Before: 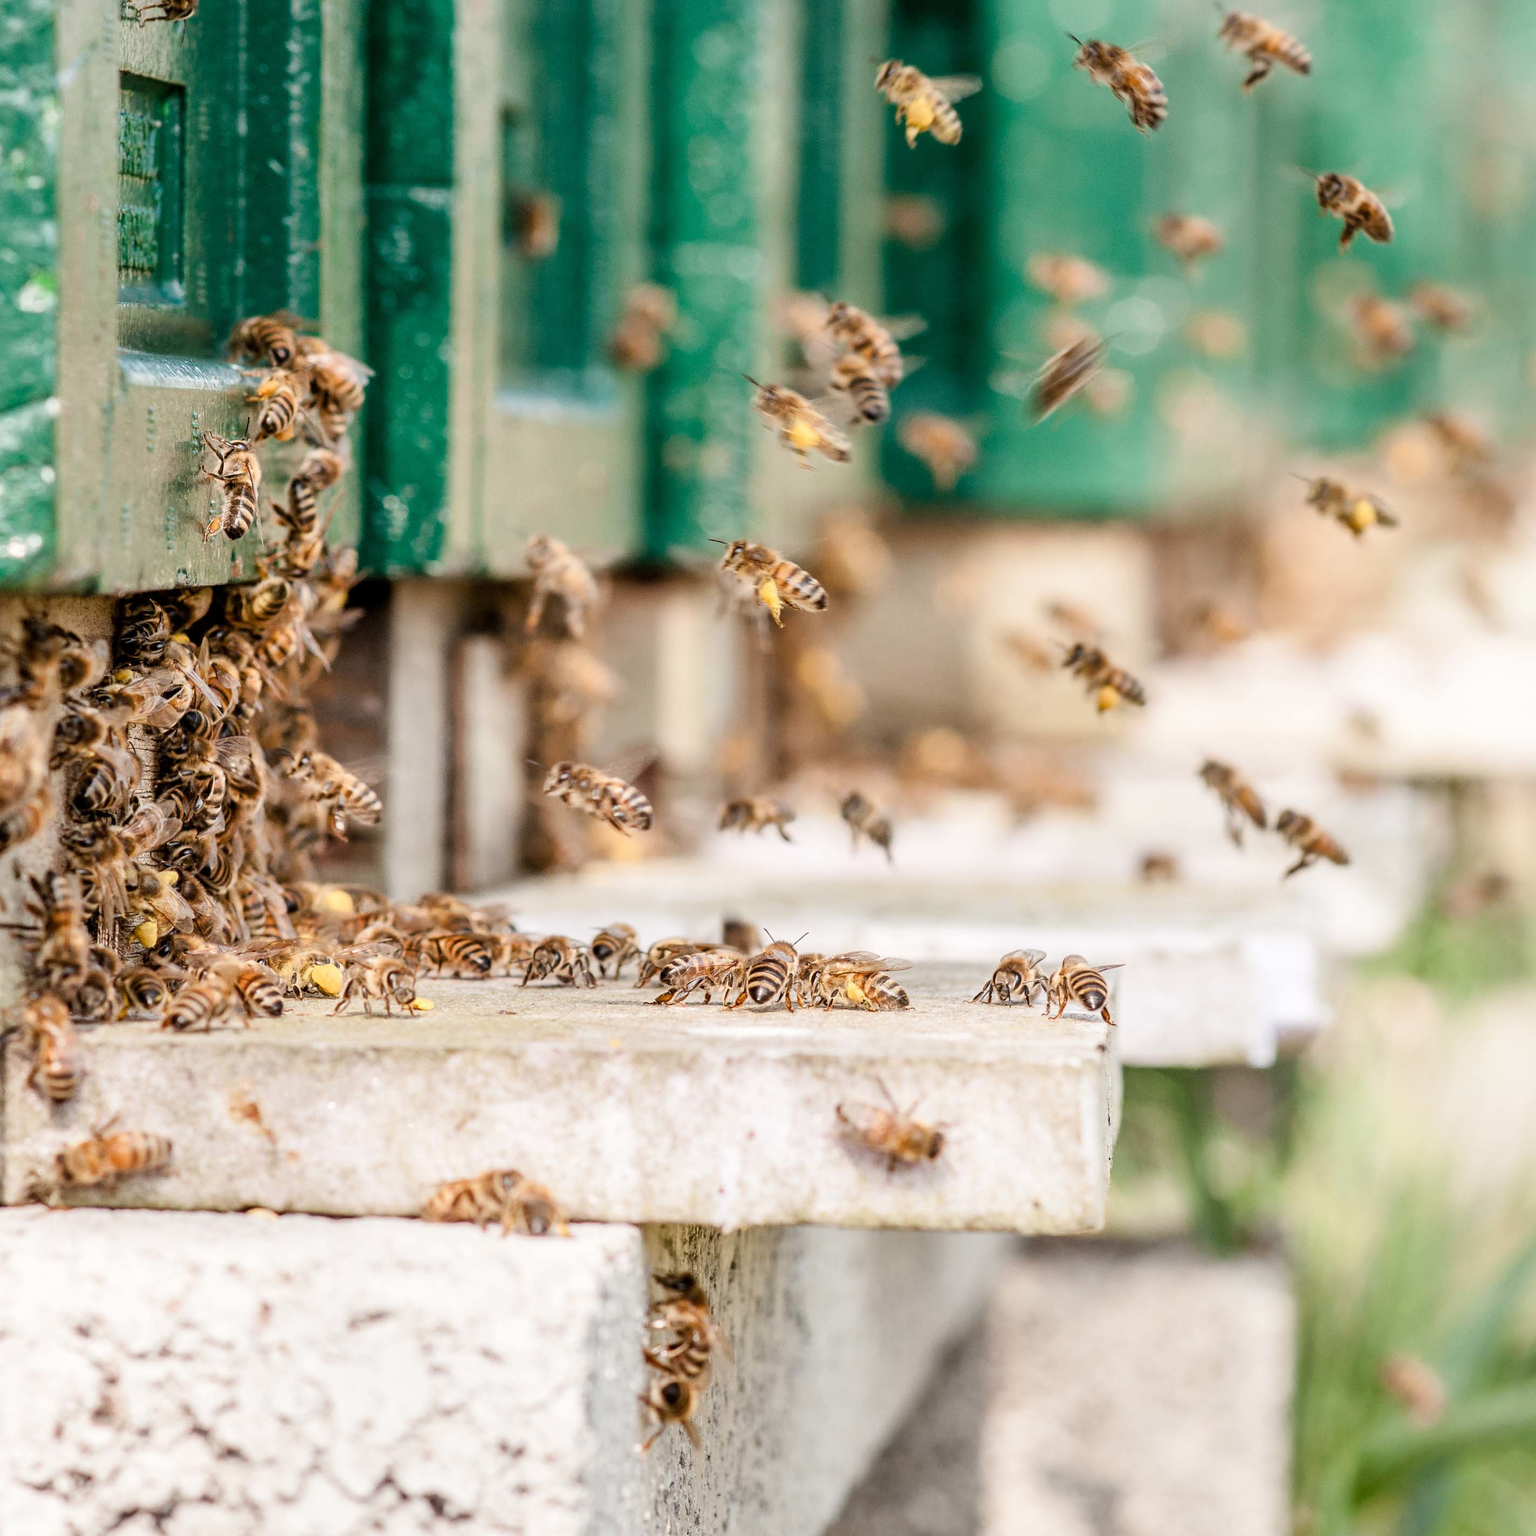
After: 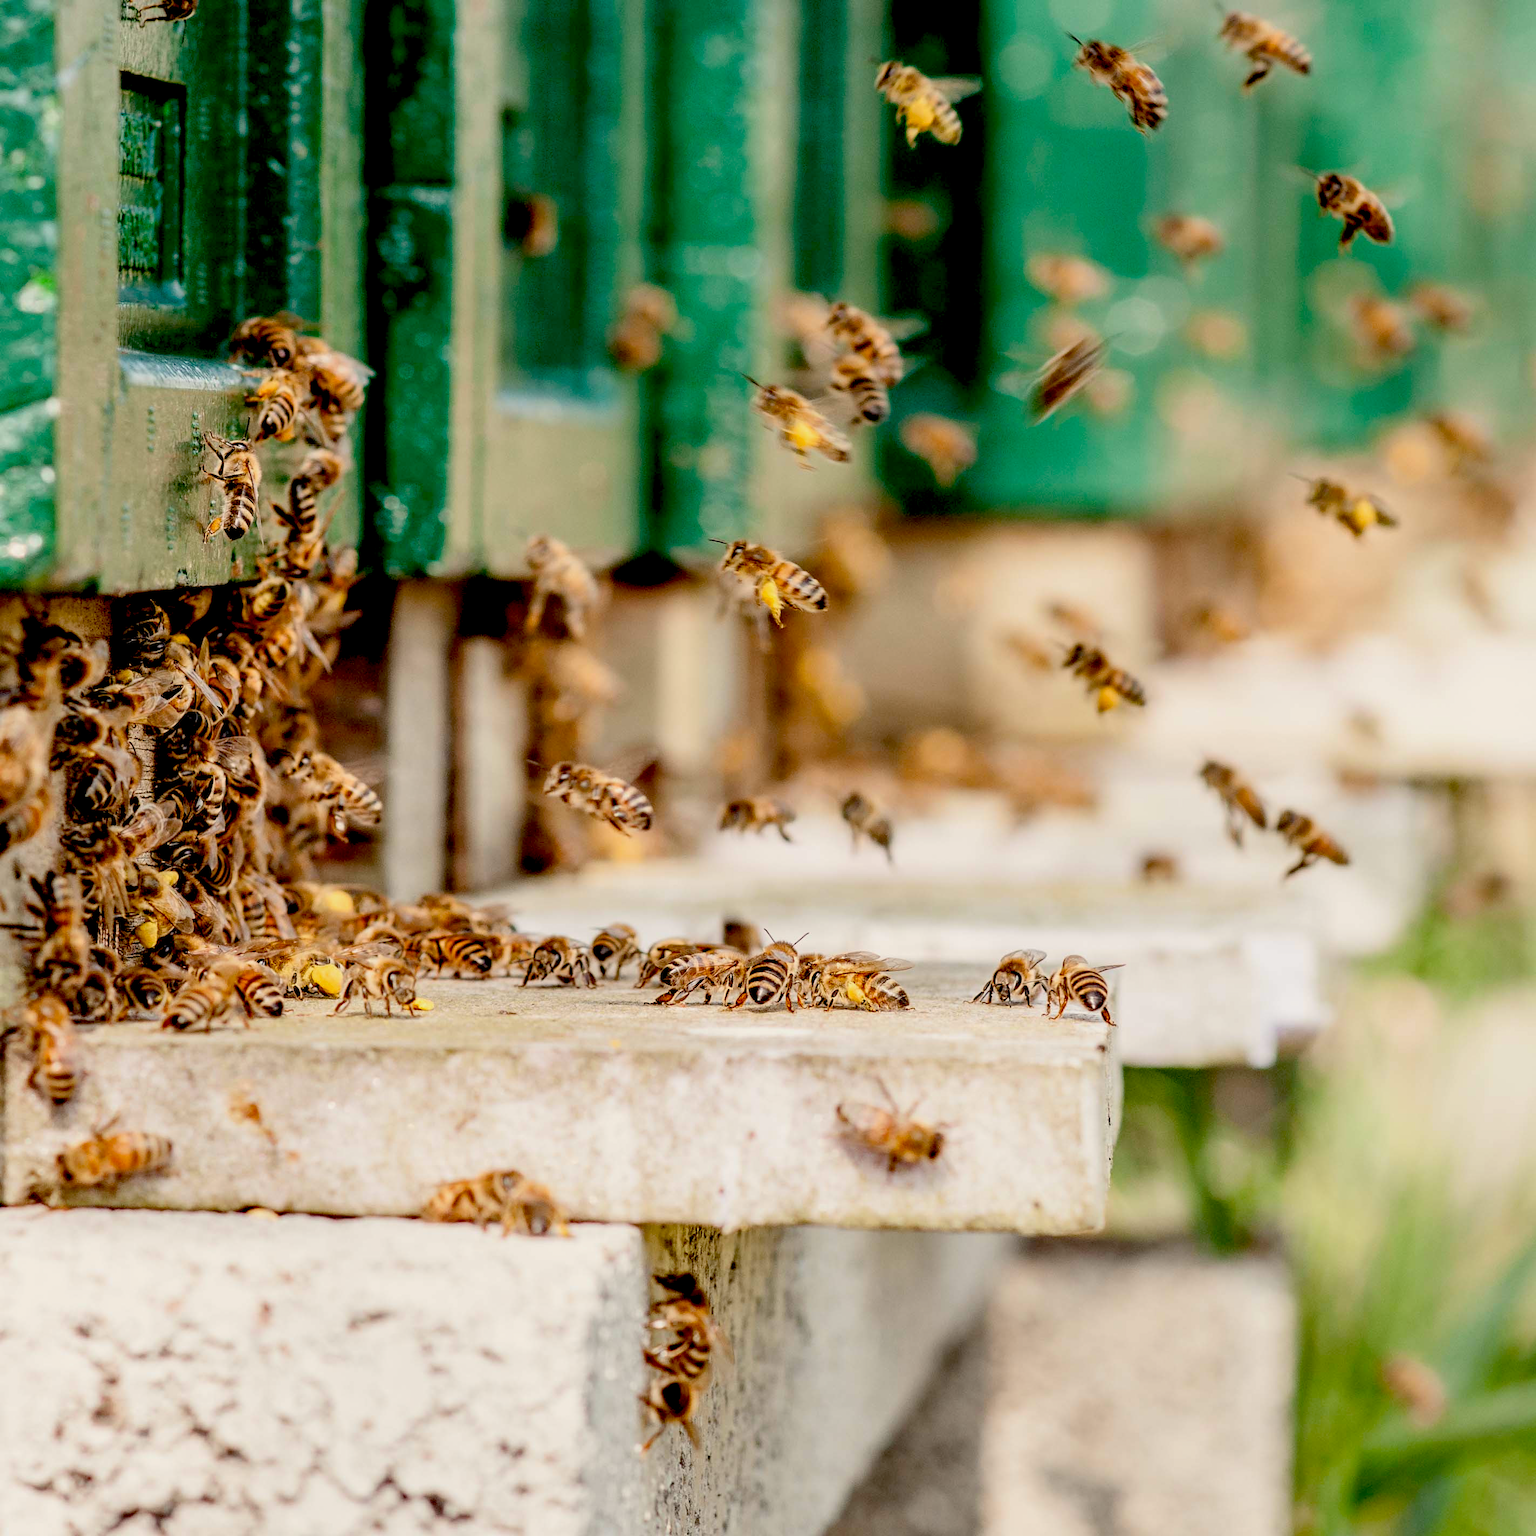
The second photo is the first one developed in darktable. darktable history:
color calibration: output colorfulness [0, 0.315, 0, 0], x 0.341, y 0.355, temperature 5166 K
exposure: black level correction 0.046, exposure -0.228 EV, compensate highlight preservation false
contrast brightness saturation: contrast 0.04, saturation 0.07
